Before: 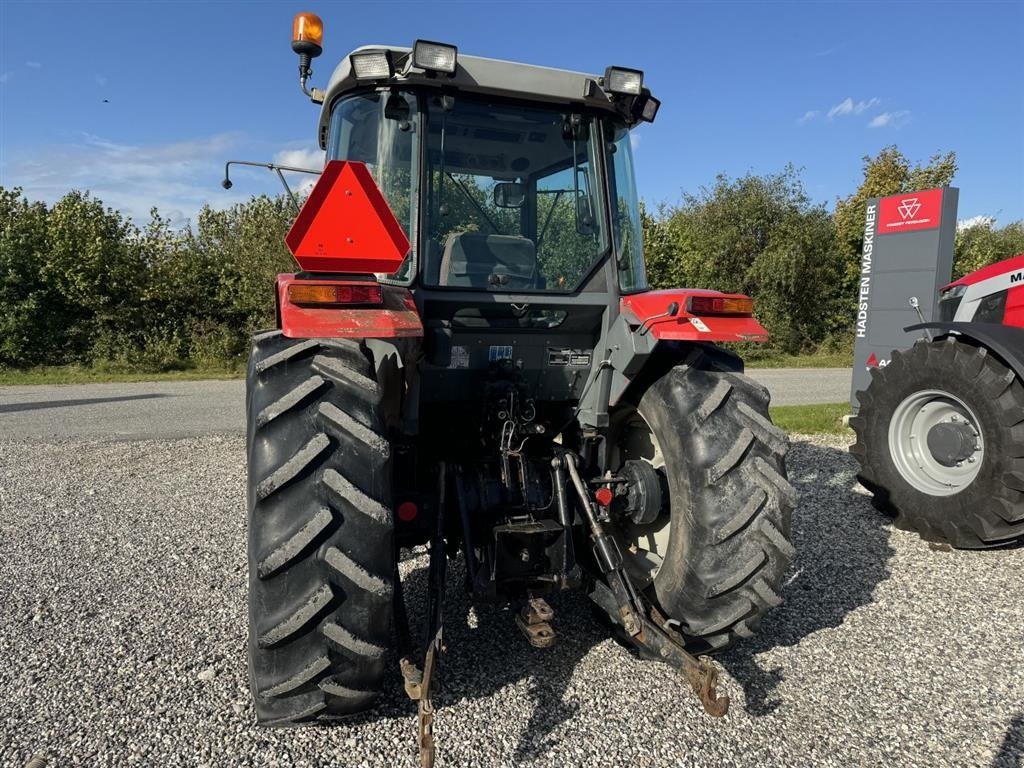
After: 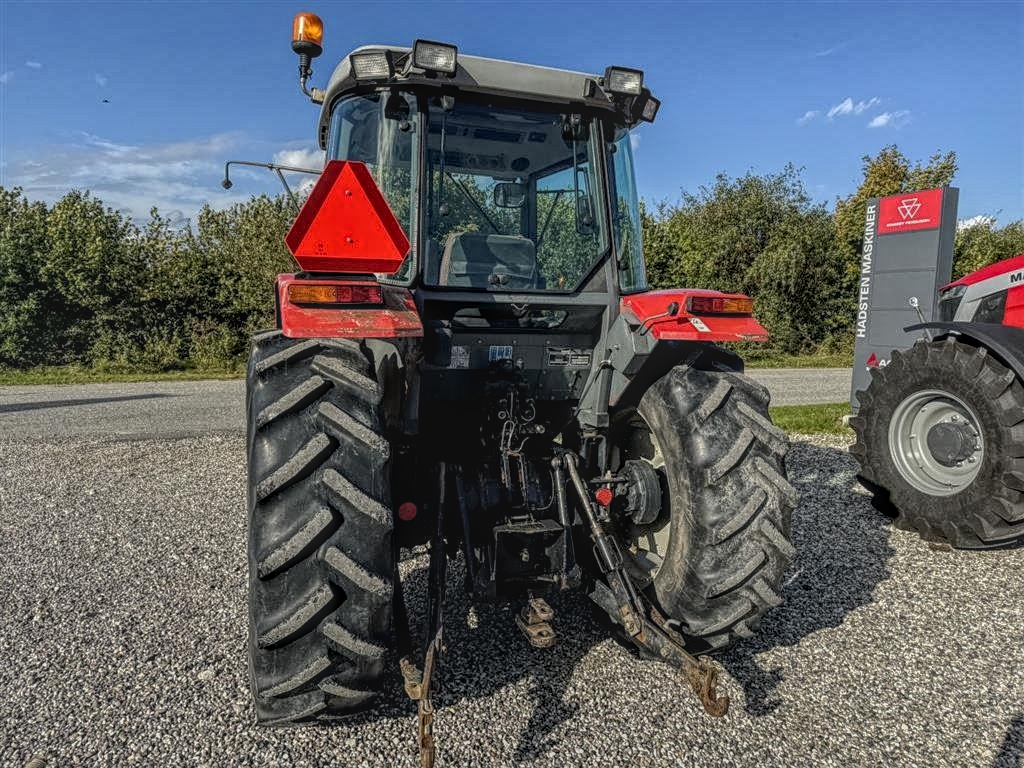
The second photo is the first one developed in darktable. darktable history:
local contrast: highlights 20%, shadows 29%, detail 201%, midtone range 0.2
sharpen: amount 0.209
contrast equalizer: octaves 7, y [[0.524, 0.538, 0.547, 0.548, 0.538, 0.524], [0.5 ×6], [0.5 ×6], [0 ×6], [0 ×6]]
base curve: curves: ch0 [(0, 0) (0.283, 0.295) (1, 1)], preserve colors none
